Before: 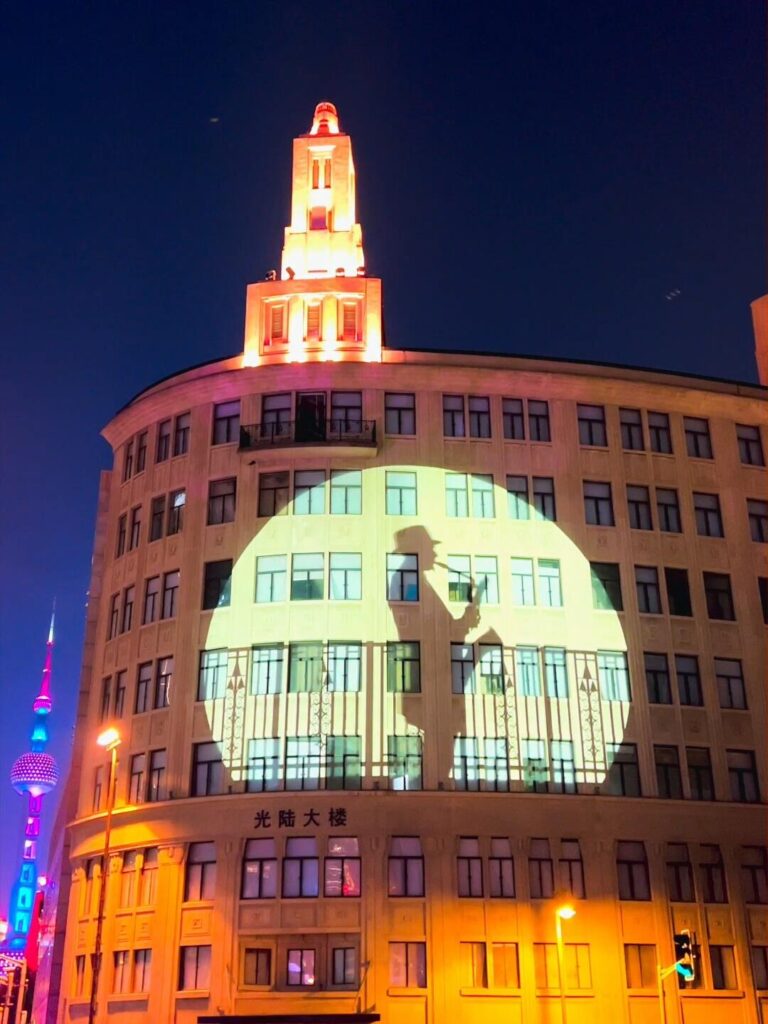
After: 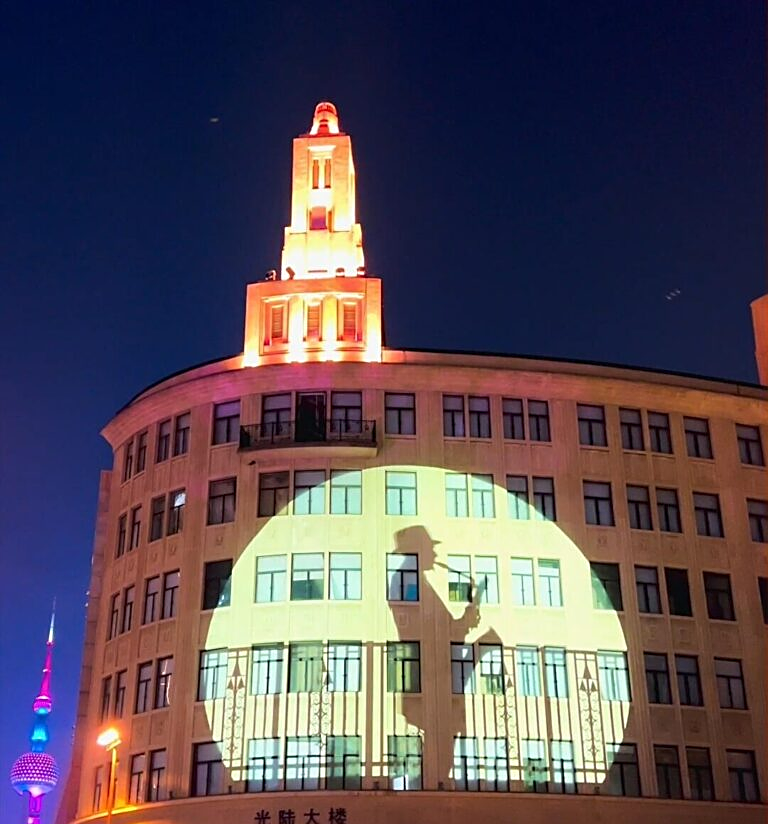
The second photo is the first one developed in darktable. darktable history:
sharpen: on, module defaults
crop: bottom 19.524%
